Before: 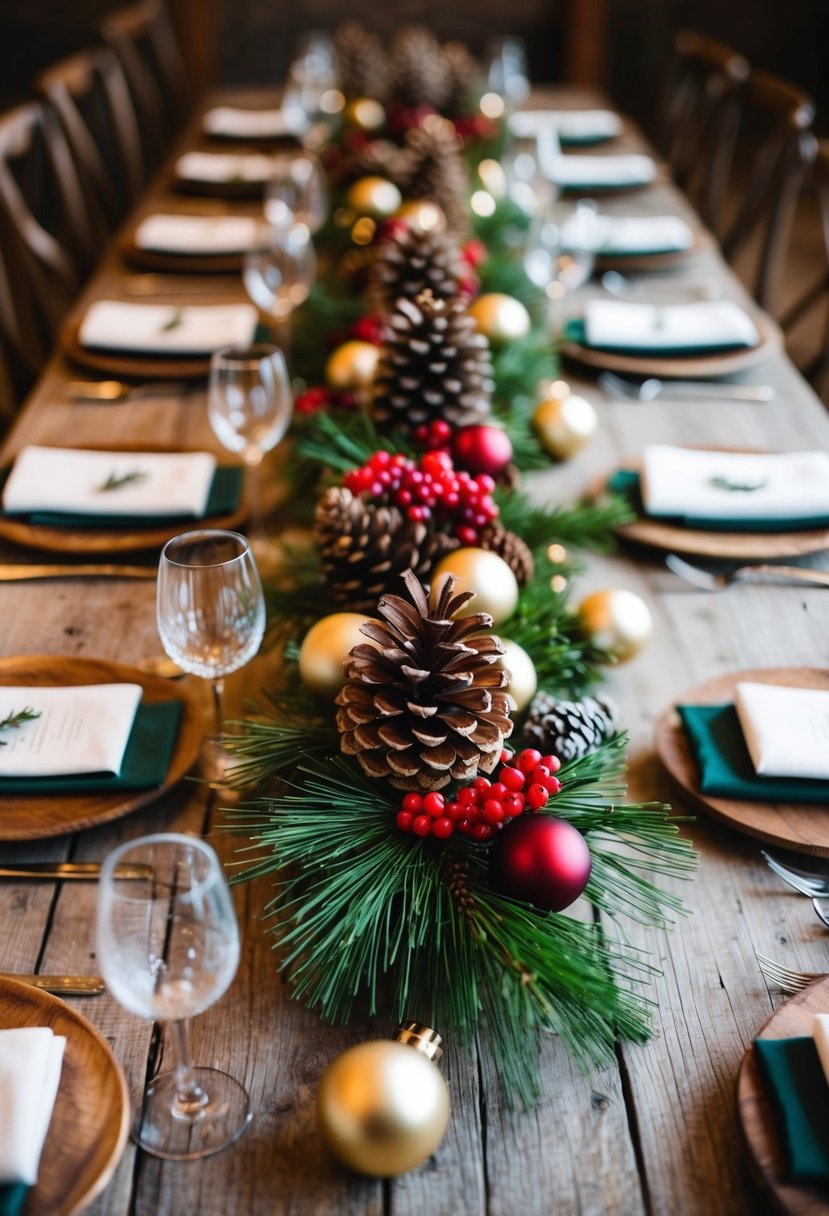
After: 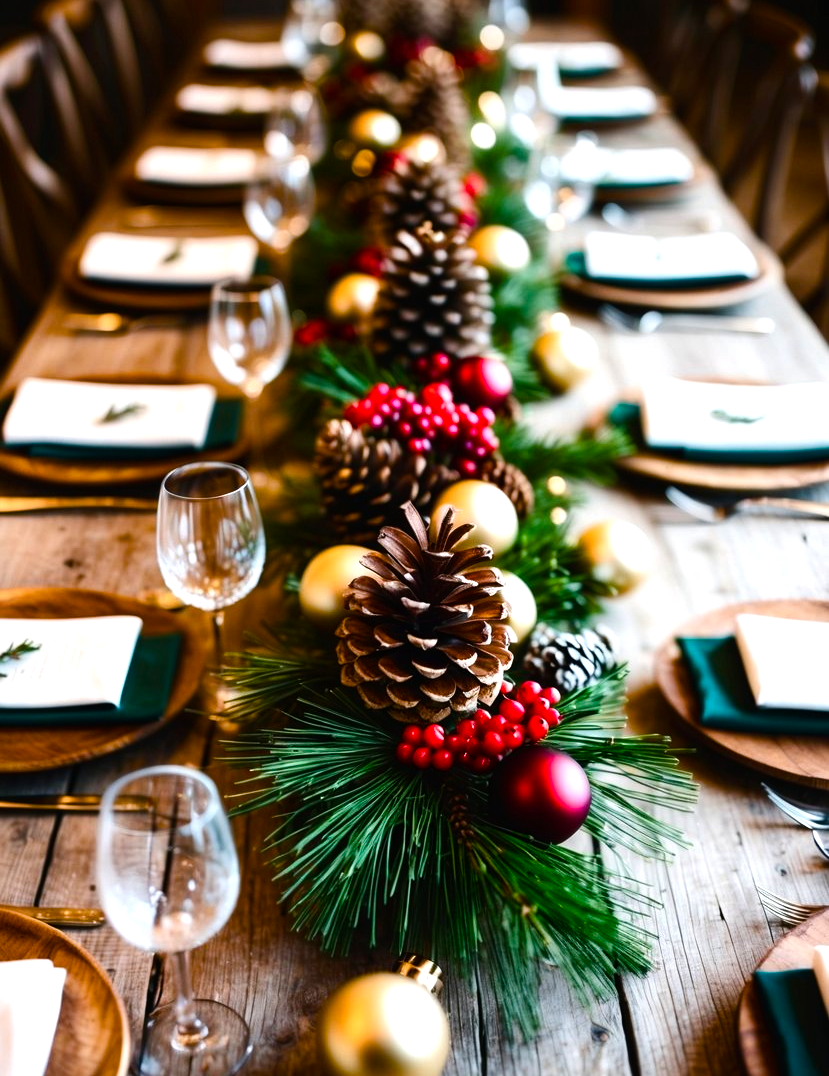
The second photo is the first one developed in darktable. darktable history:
crop and rotate: top 5.597%, bottom 5.895%
tone equalizer: -8 EV -0.756 EV, -7 EV -0.694 EV, -6 EV -0.571 EV, -5 EV -0.386 EV, -3 EV 0.386 EV, -2 EV 0.6 EV, -1 EV 0.683 EV, +0 EV 0.759 EV, edges refinement/feathering 500, mask exposure compensation -1.57 EV, preserve details no
color balance rgb: perceptual saturation grading › global saturation 20%, perceptual saturation grading › highlights -25.261%, perceptual saturation grading › shadows 50.042%, global vibrance 20%
